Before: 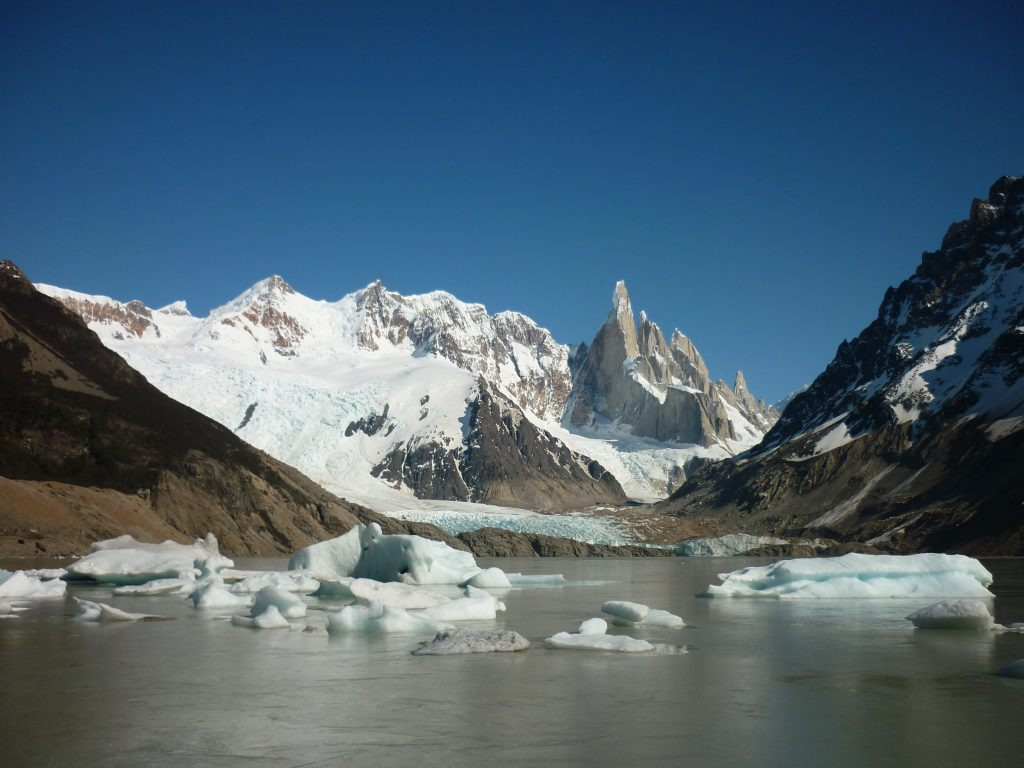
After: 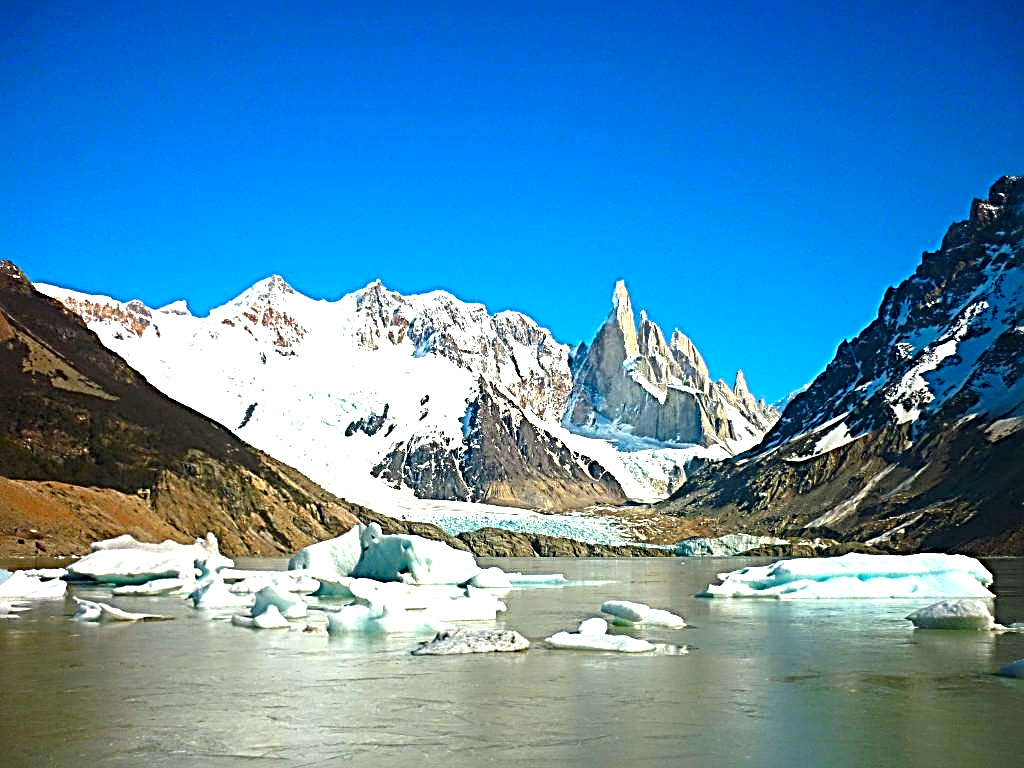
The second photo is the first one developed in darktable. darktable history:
color correction: highlights b* 0.06, saturation 1.78
exposure: black level correction 0, exposure 1.199 EV, compensate exposure bias true, compensate highlight preservation false
sharpen: radius 3.165, amount 1.728
